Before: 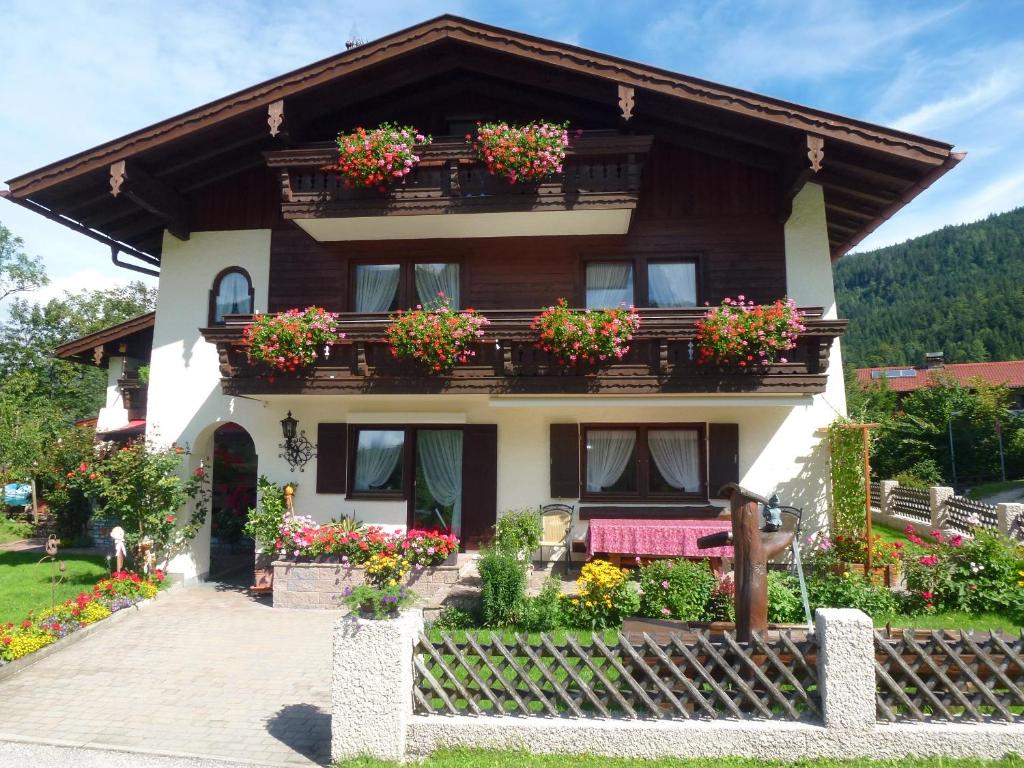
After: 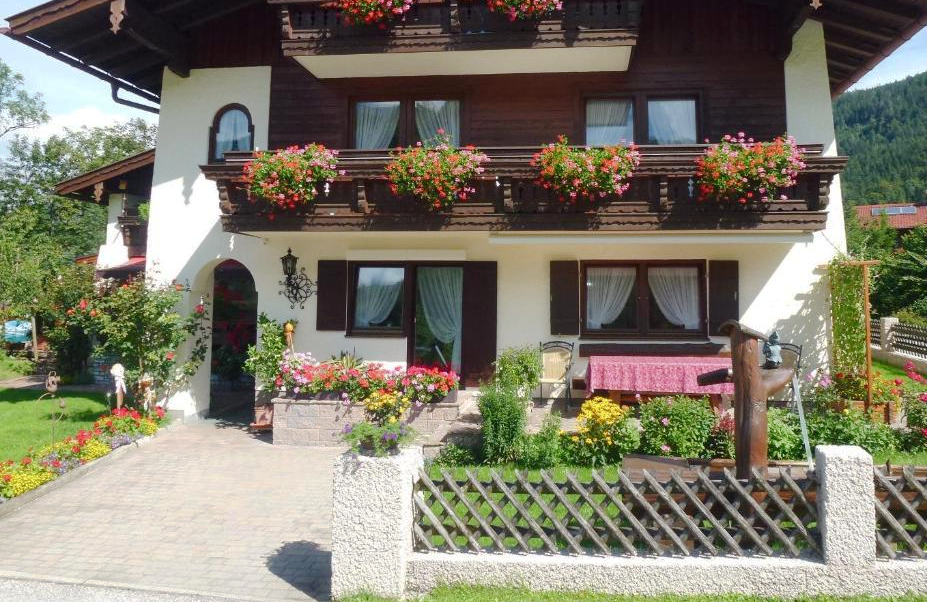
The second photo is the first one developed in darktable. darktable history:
crop: top 21.296%, right 9.468%, bottom 0.291%
base curve: curves: ch0 [(0, 0) (0.235, 0.266) (0.503, 0.496) (0.786, 0.72) (1, 1)], preserve colors none
